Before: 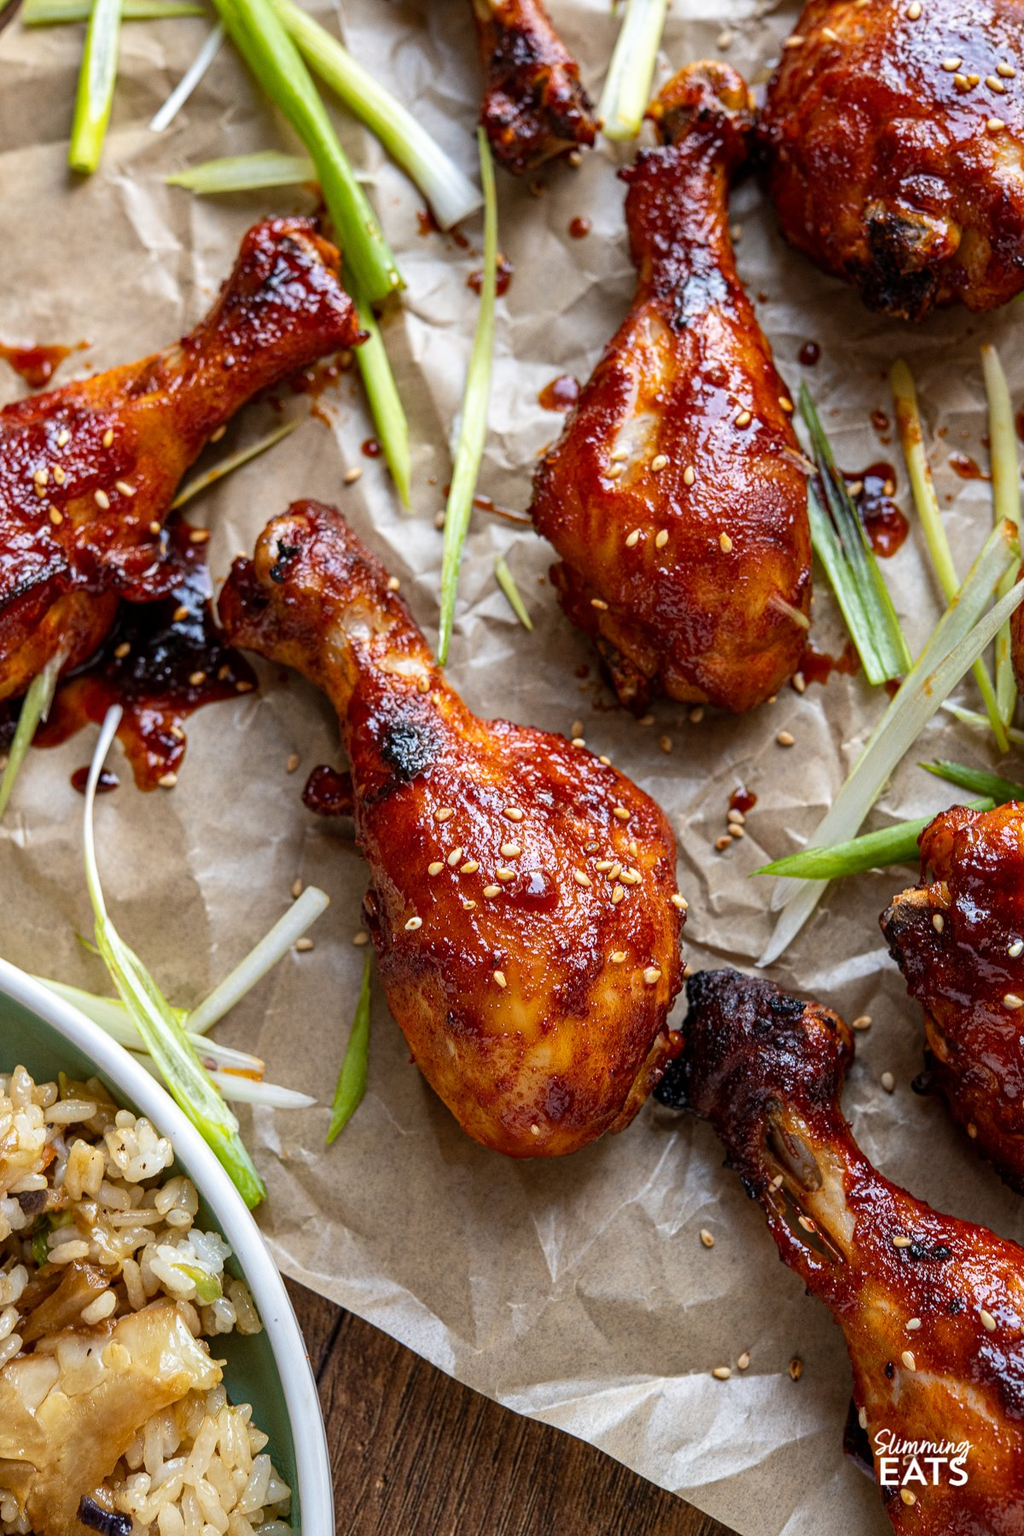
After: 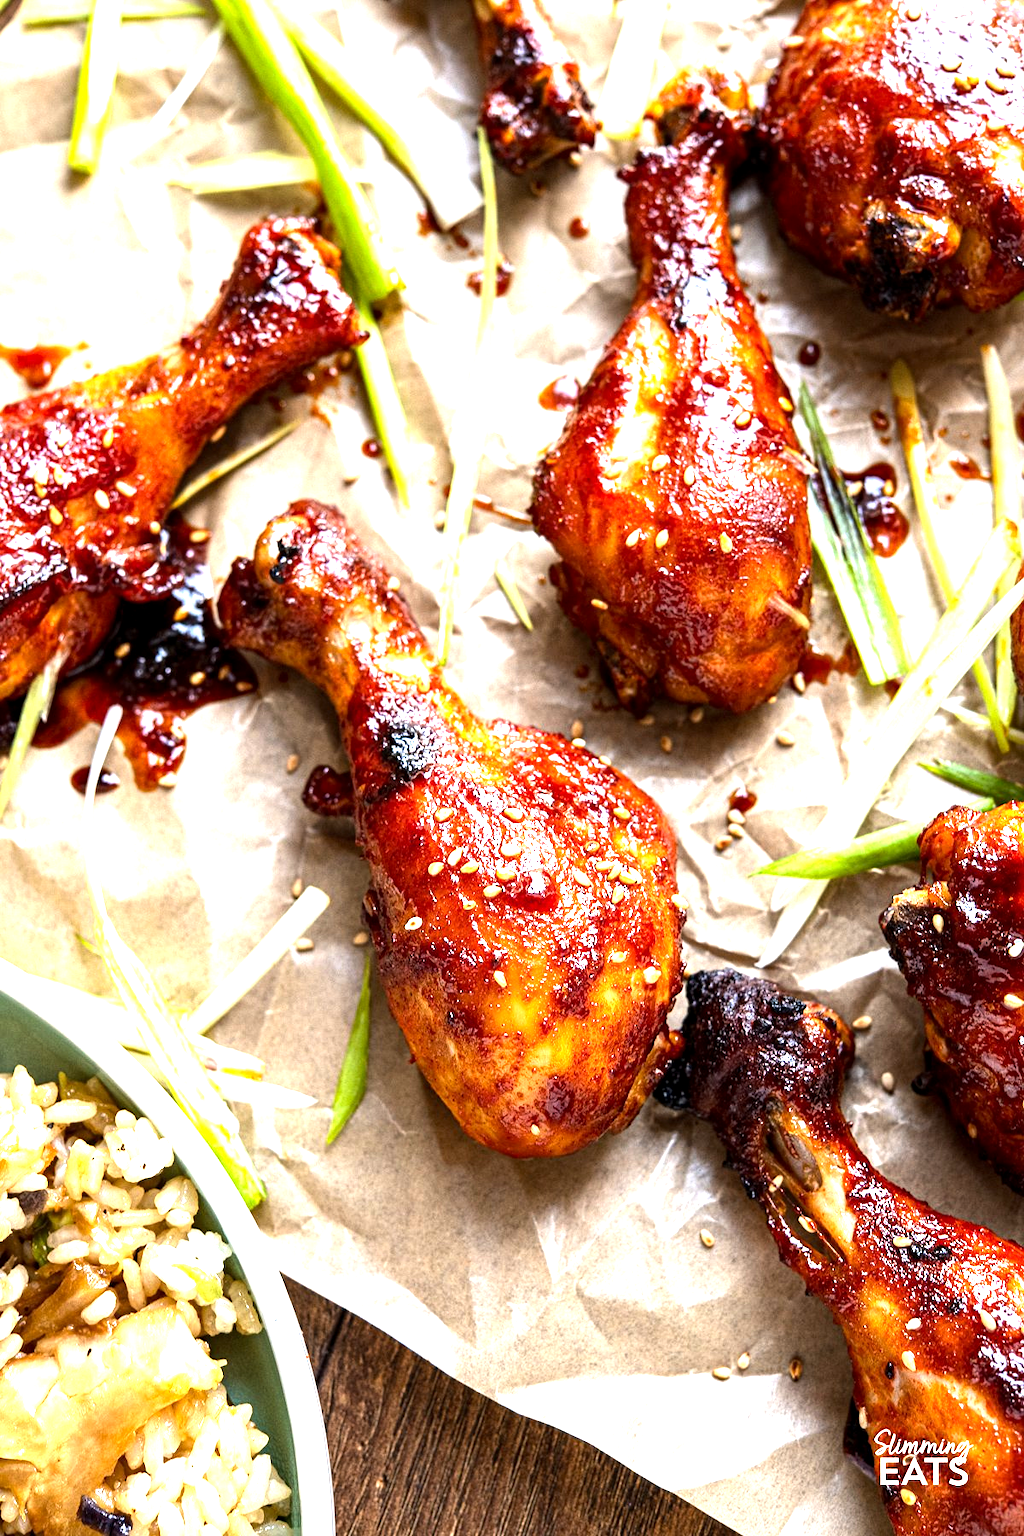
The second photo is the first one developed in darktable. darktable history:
tone equalizer: -8 EV -0.732 EV, -7 EV -0.724 EV, -6 EV -0.596 EV, -5 EV -0.419 EV, -3 EV 0.365 EV, -2 EV 0.6 EV, -1 EV 0.694 EV, +0 EV 0.78 EV, edges refinement/feathering 500, mask exposure compensation -1.57 EV, preserve details guided filter
exposure: black level correction 0.001, exposure 1.116 EV, compensate highlight preservation false
